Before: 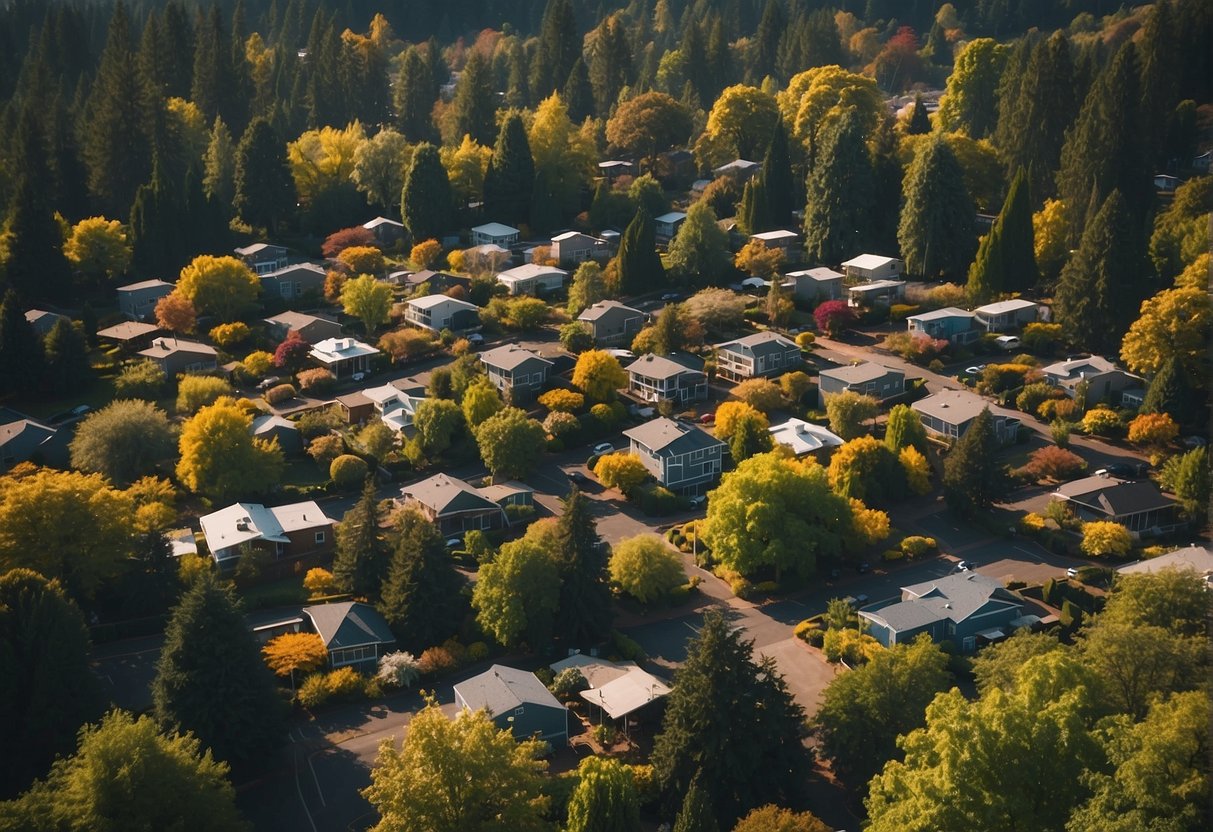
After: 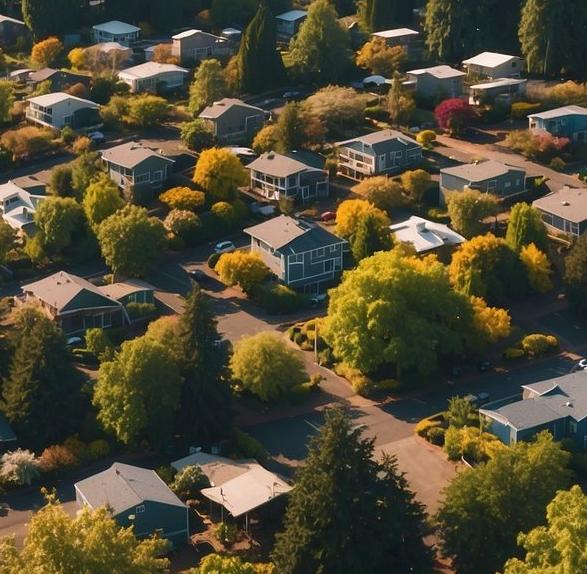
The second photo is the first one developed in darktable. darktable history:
crop: left 31.306%, top 24.334%, right 20.281%, bottom 6.596%
velvia: on, module defaults
